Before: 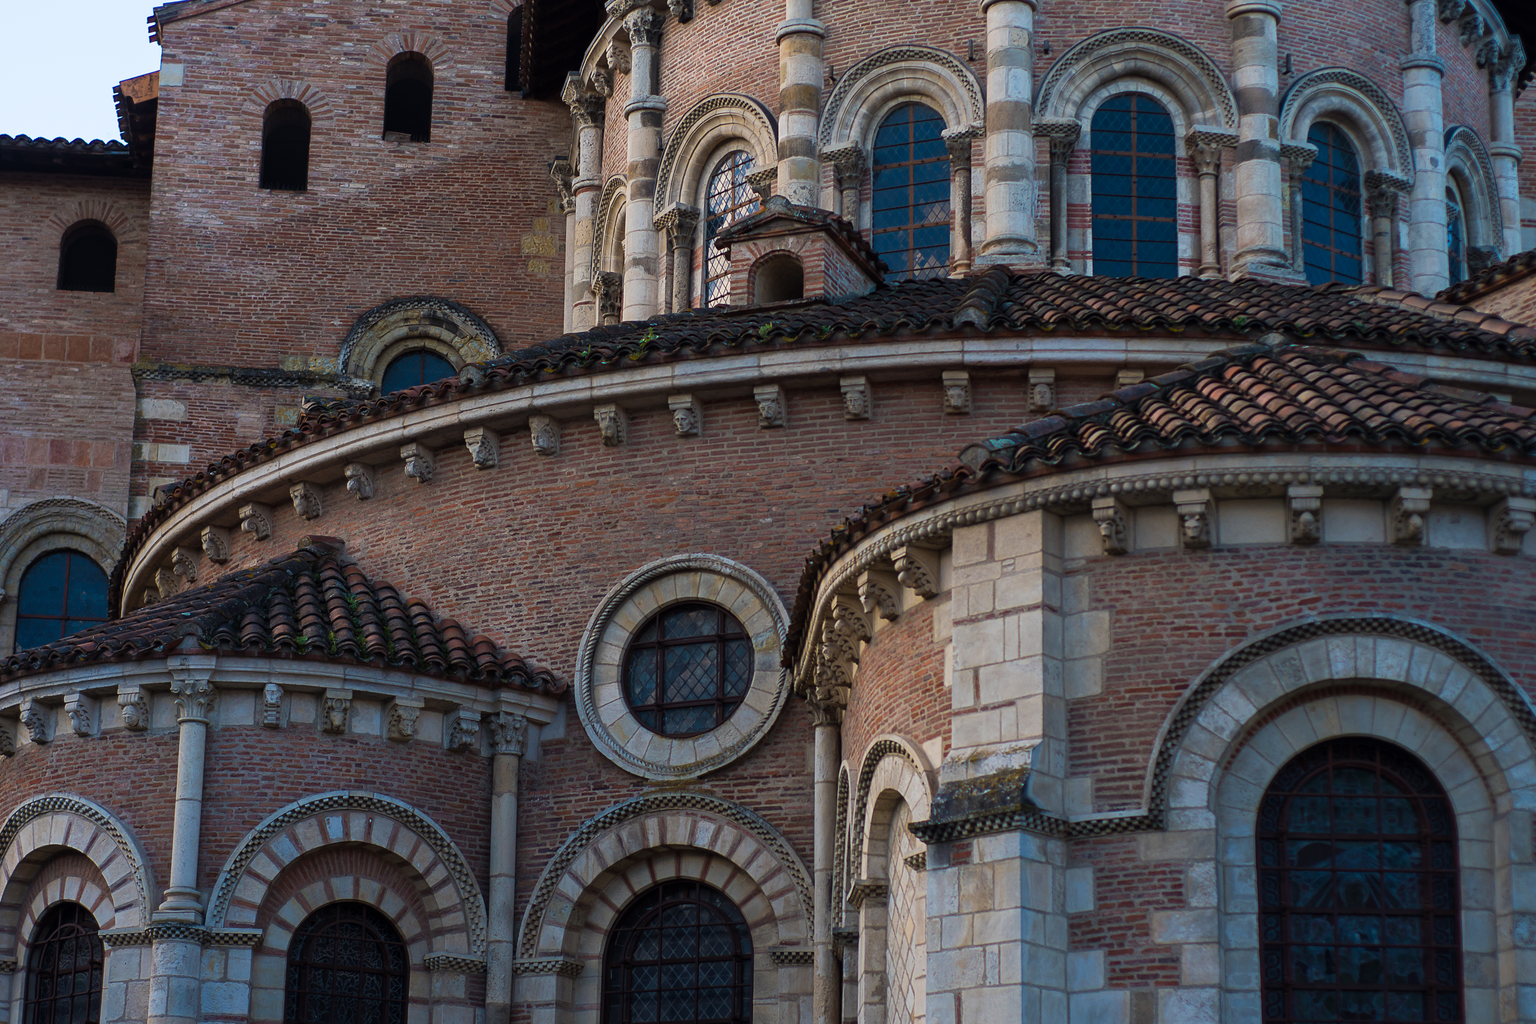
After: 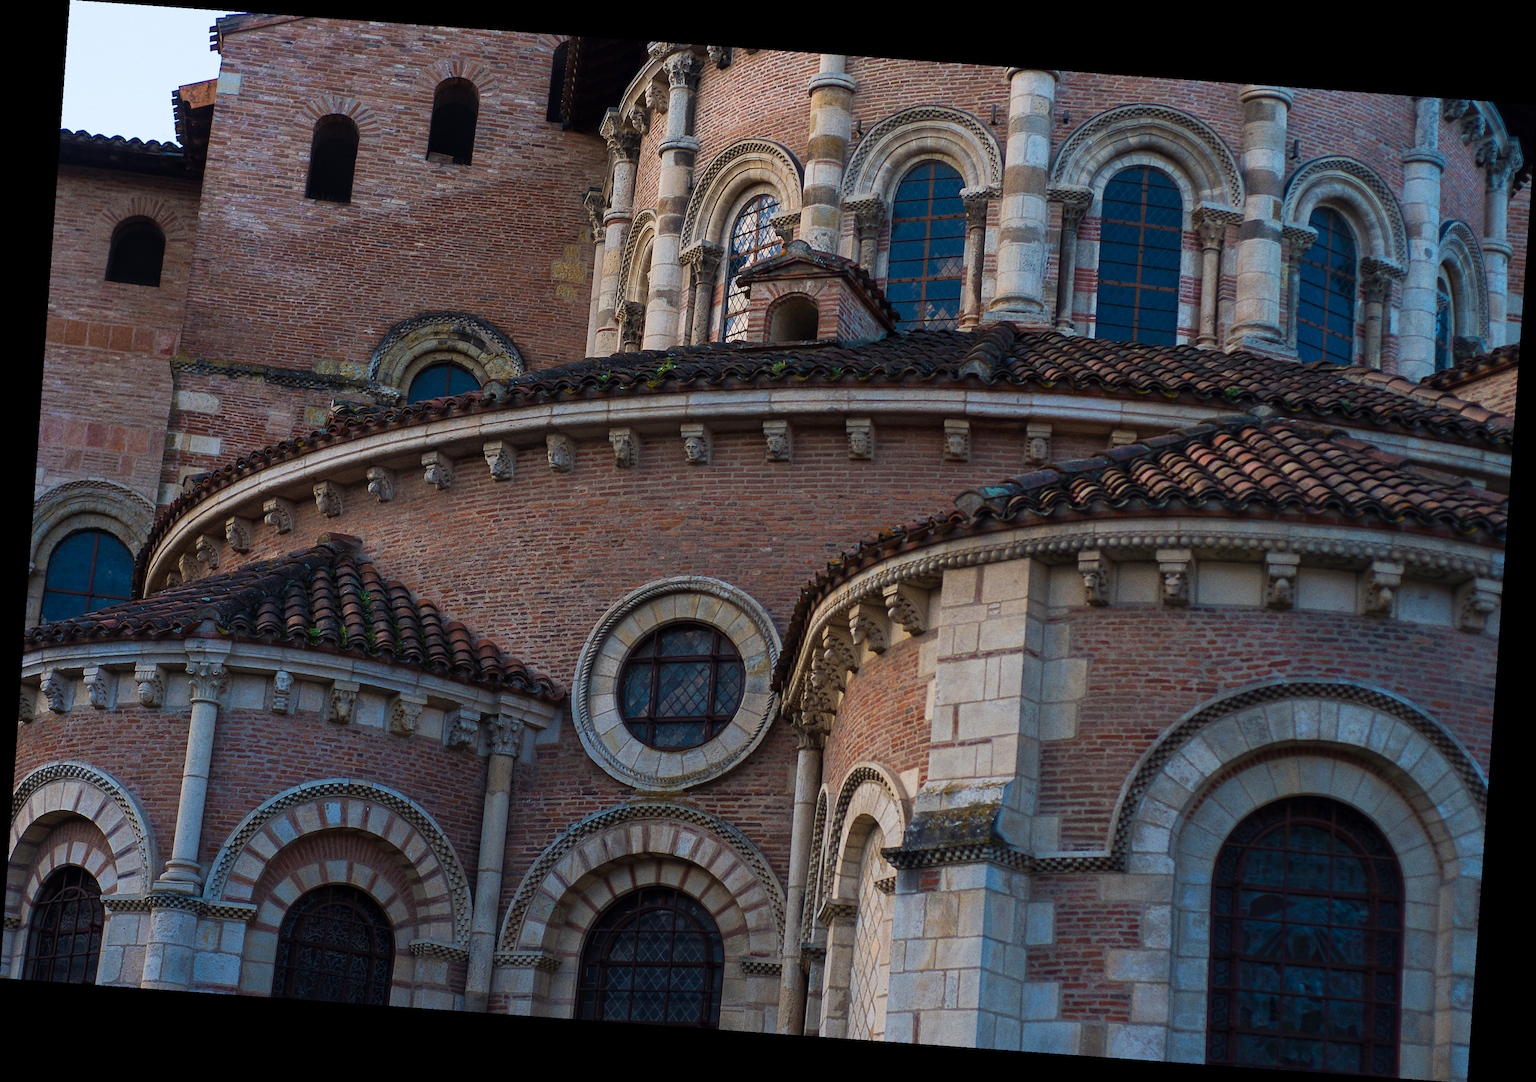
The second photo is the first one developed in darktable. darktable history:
rotate and perspective: rotation 4.1°, automatic cropping off
contrast brightness saturation: saturation 0.13
grain: coarseness 3.21 ISO
